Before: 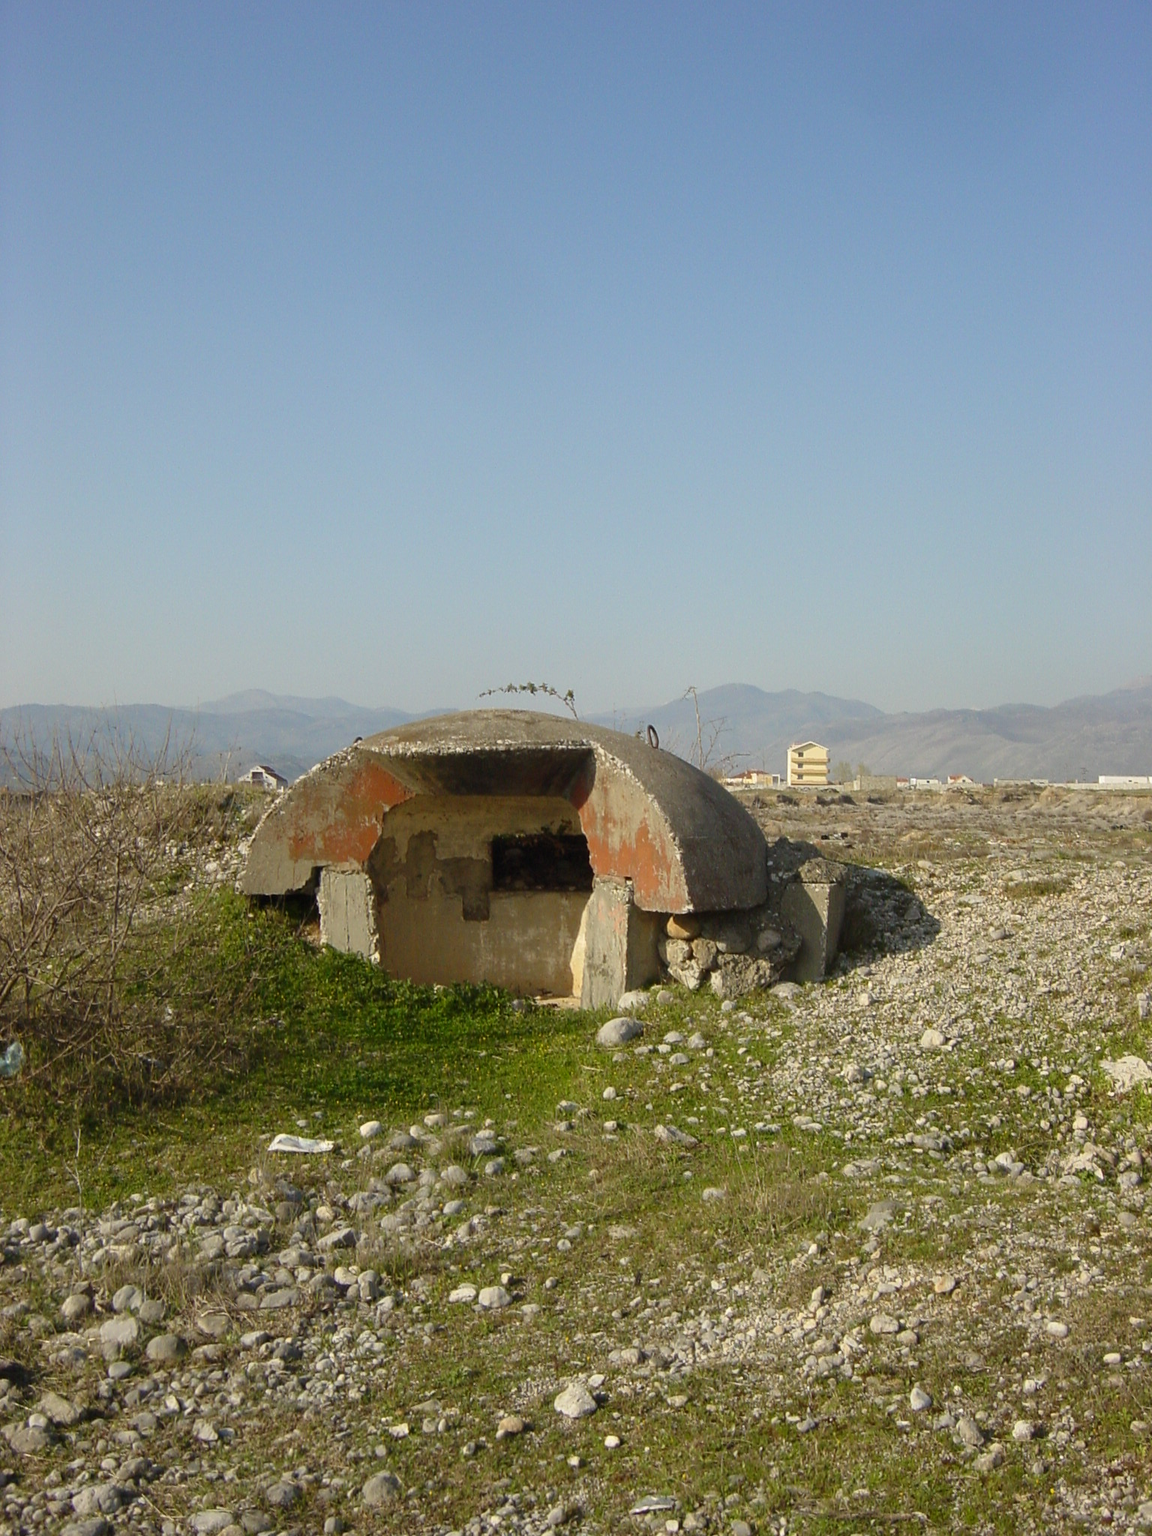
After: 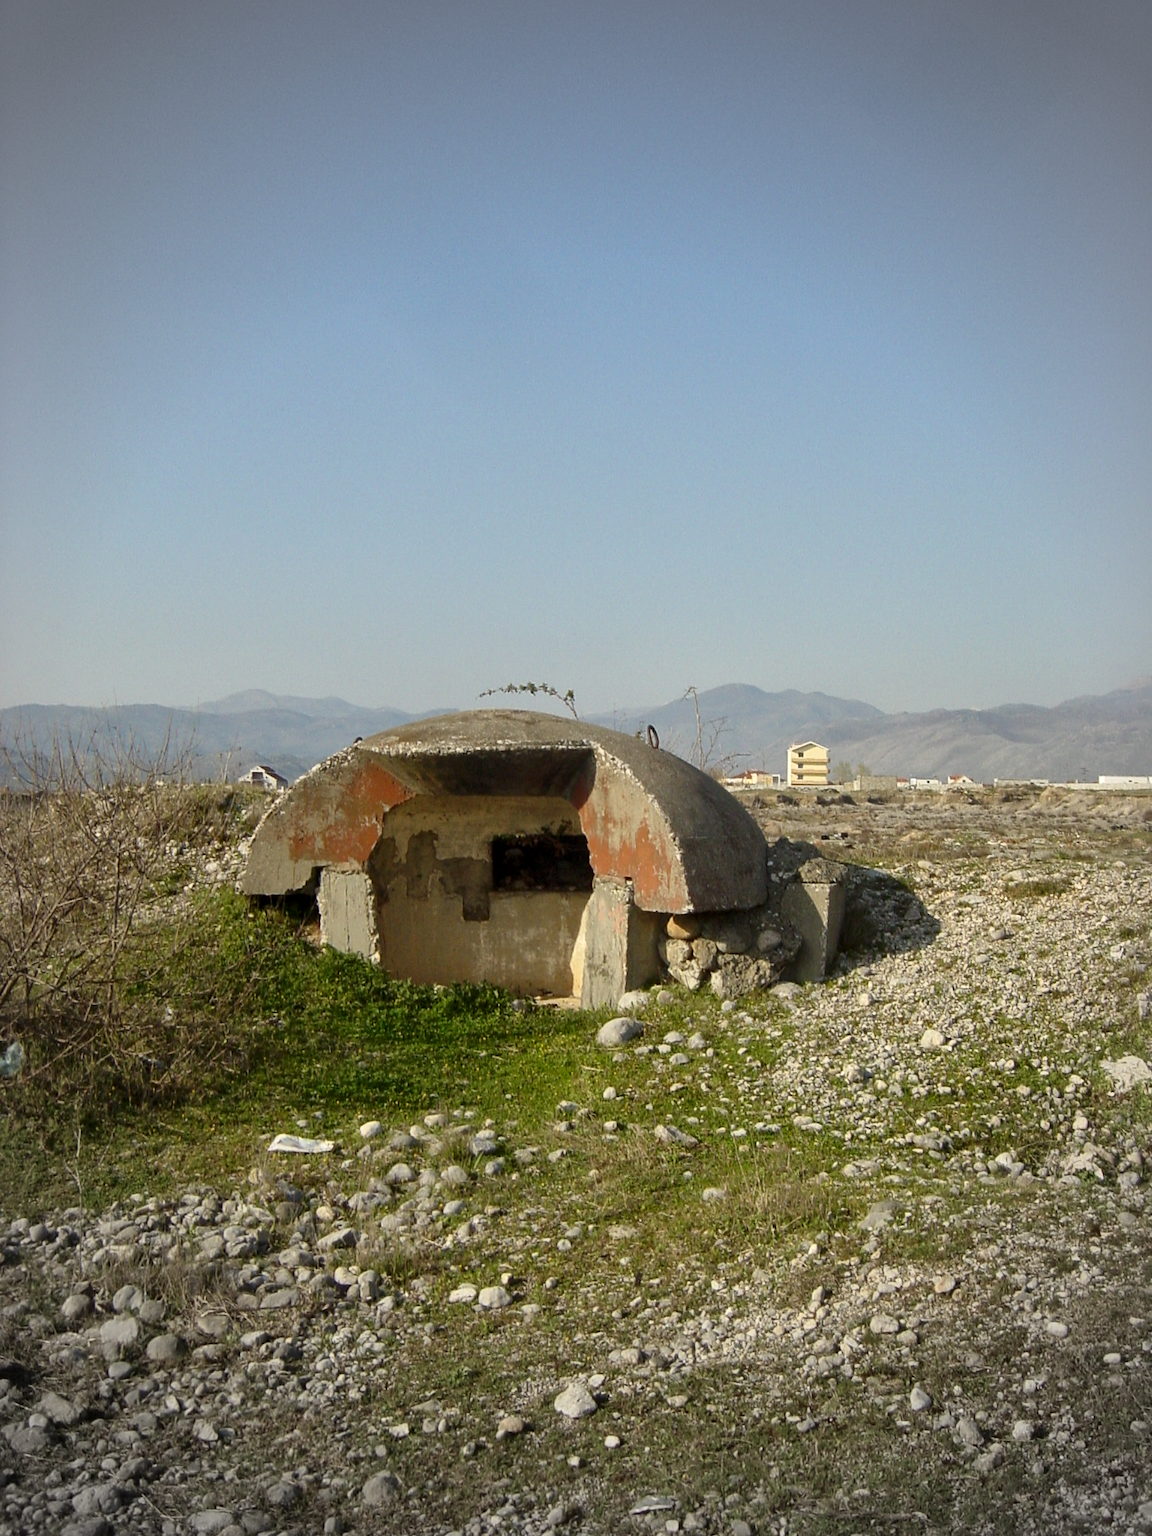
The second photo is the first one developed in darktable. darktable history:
vignetting: fall-off start 67.15%, brightness -0.442, saturation -0.691, width/height ratio 1.011, unbound false
local contrast: mode bilateral grid, contrast 20, coarseness 50, detail 140%, midtone range 0.2
